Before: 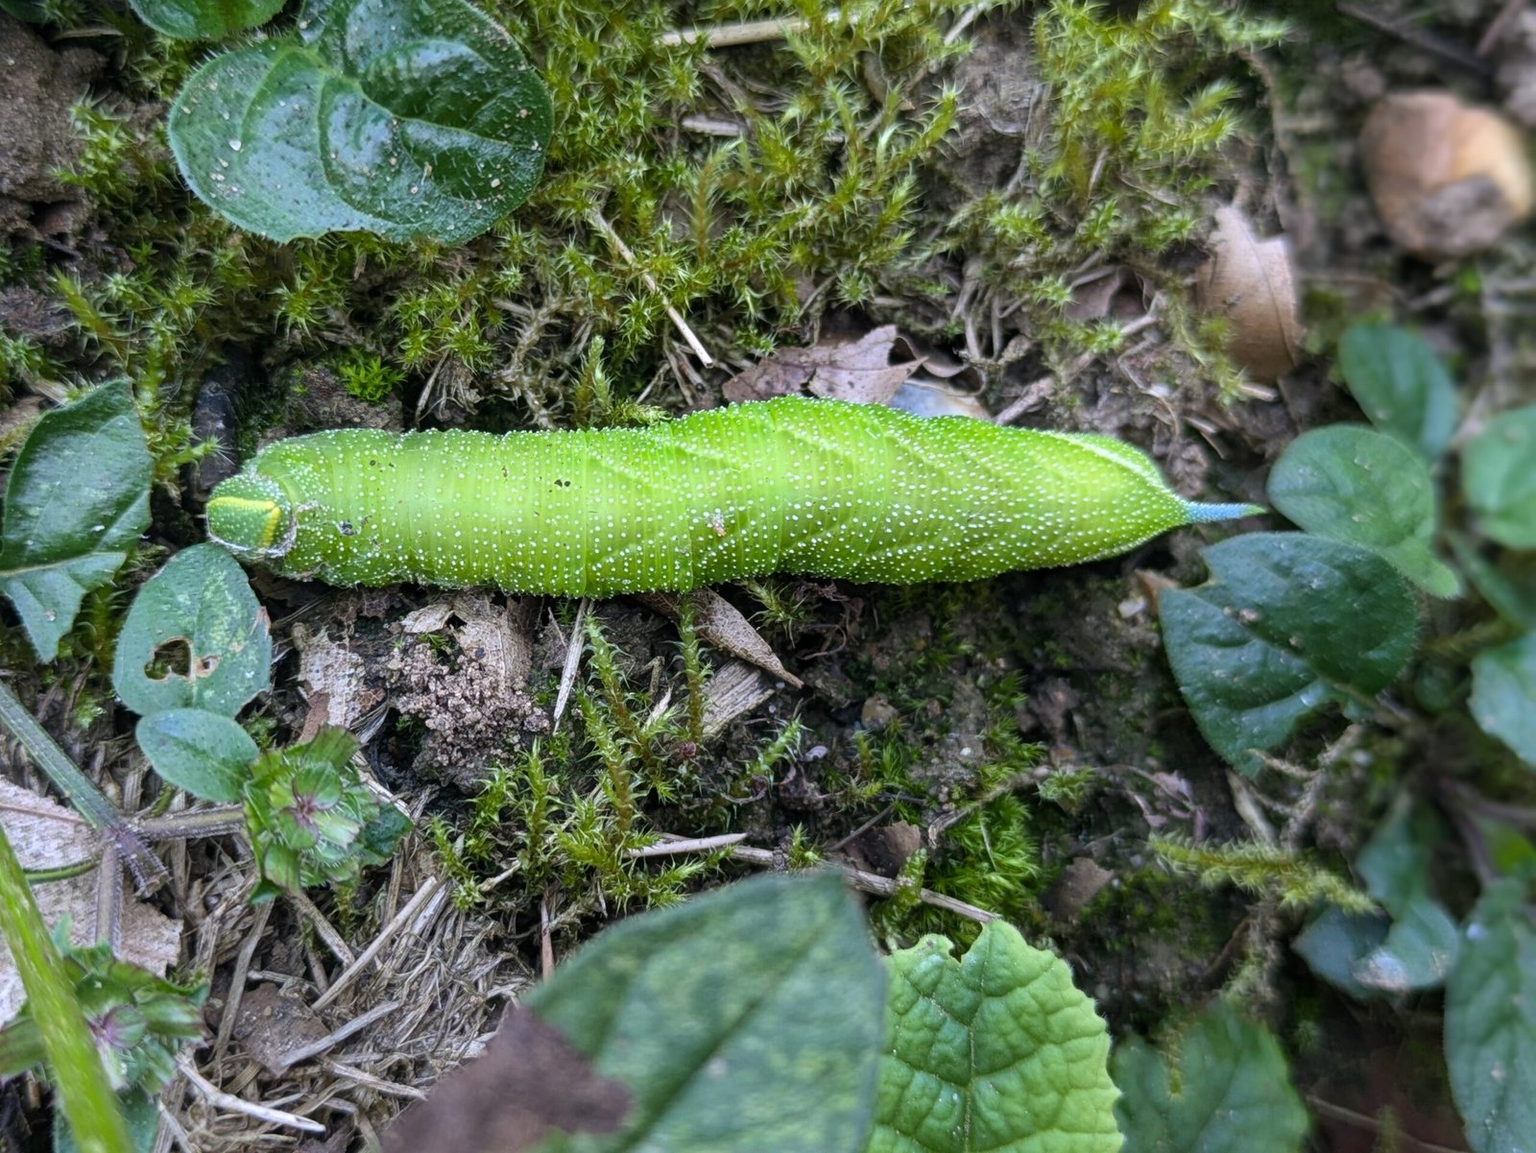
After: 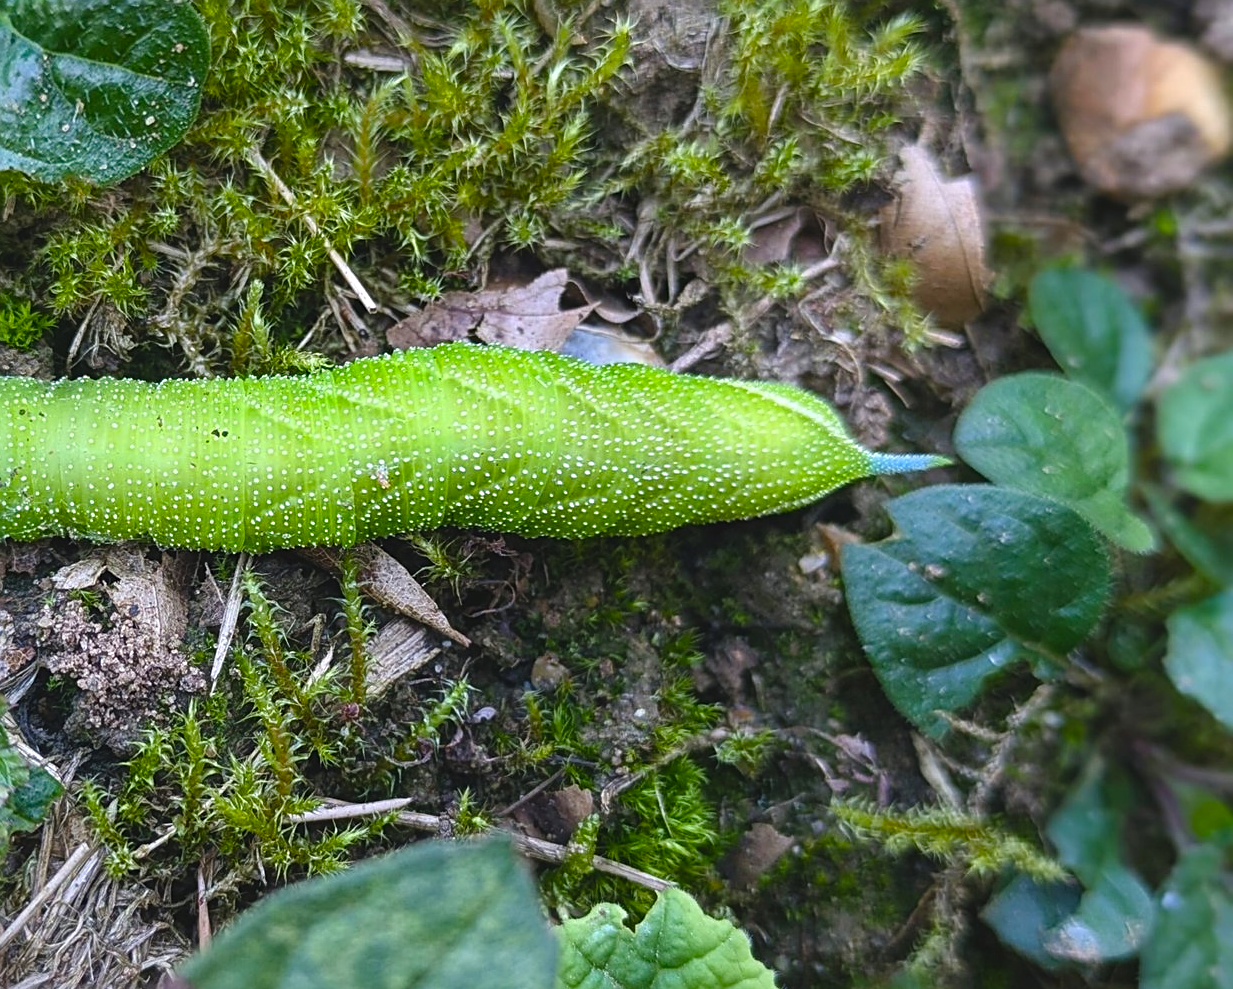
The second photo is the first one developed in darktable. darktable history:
color balance rgb: perceptual saturation grading › global saturation 20.271%, perceptual saturation grading › highlights -19.74%, perceptual saturation grading › shadows 29.912%, global vibrance 19.379%
exposure: black level correction -0.007, exposure 0.069 EV, compensate highlight preservation false
crop: left 22.923%, top 5.88%, bottom 11.742%
sharpen: amount 0.495
